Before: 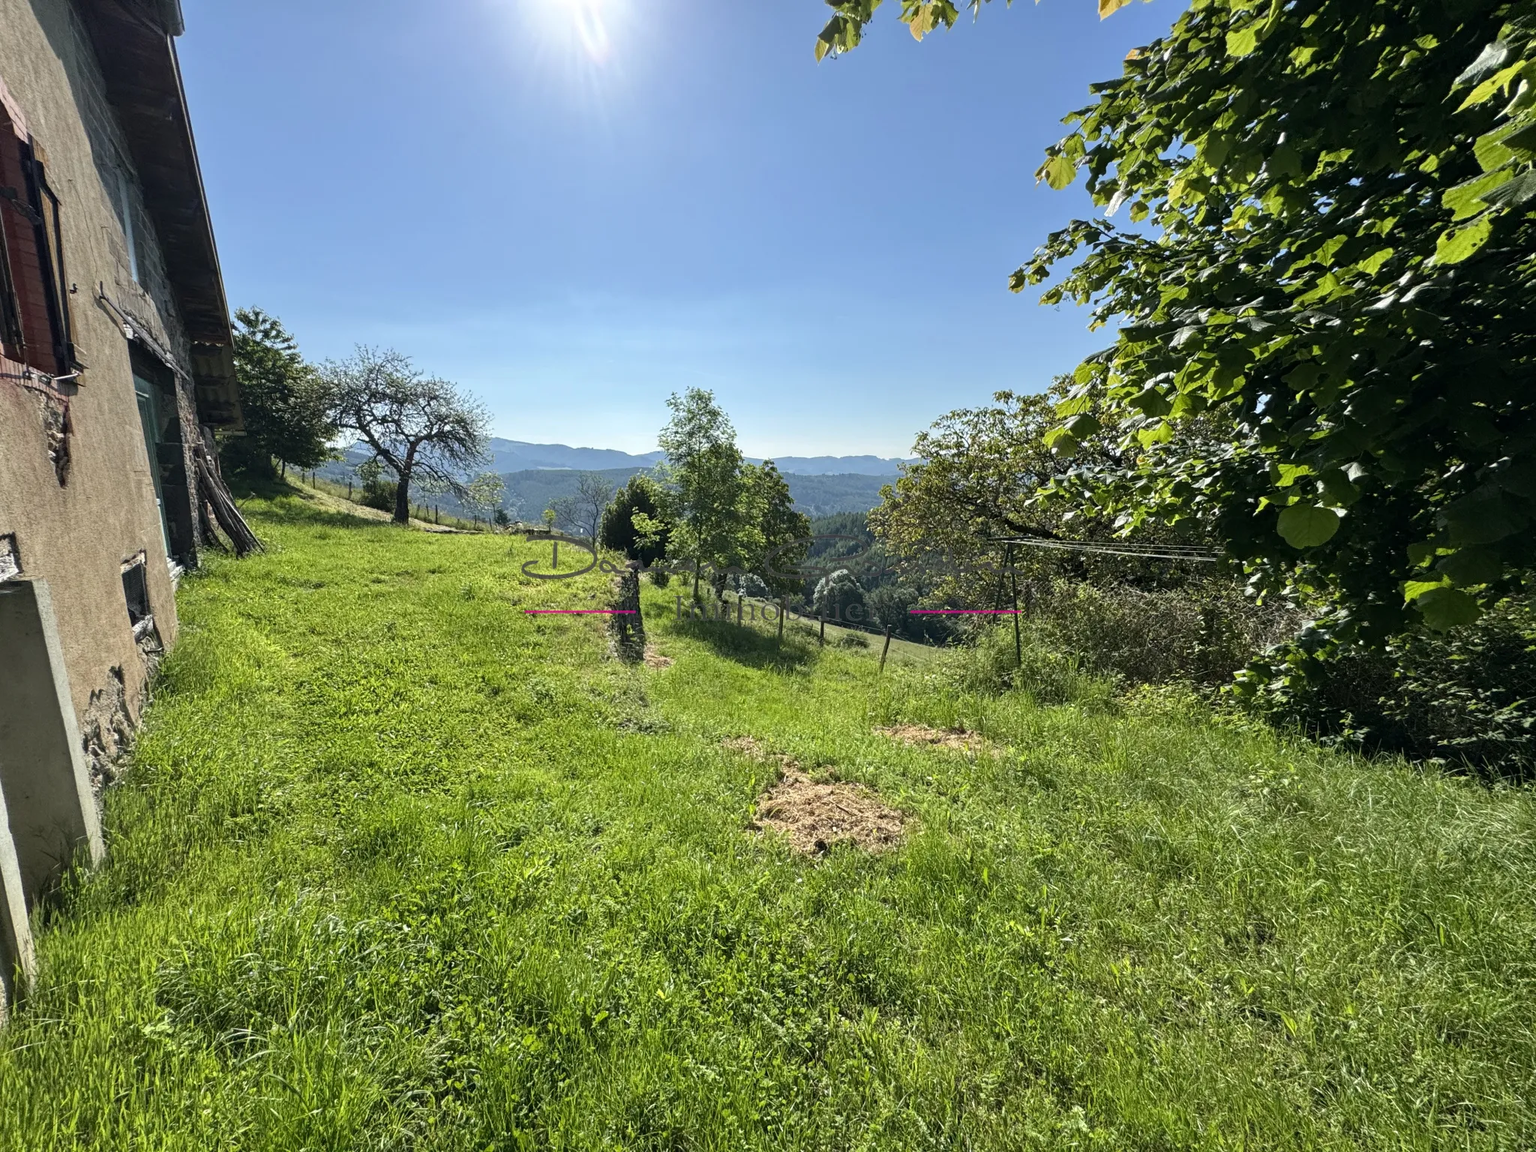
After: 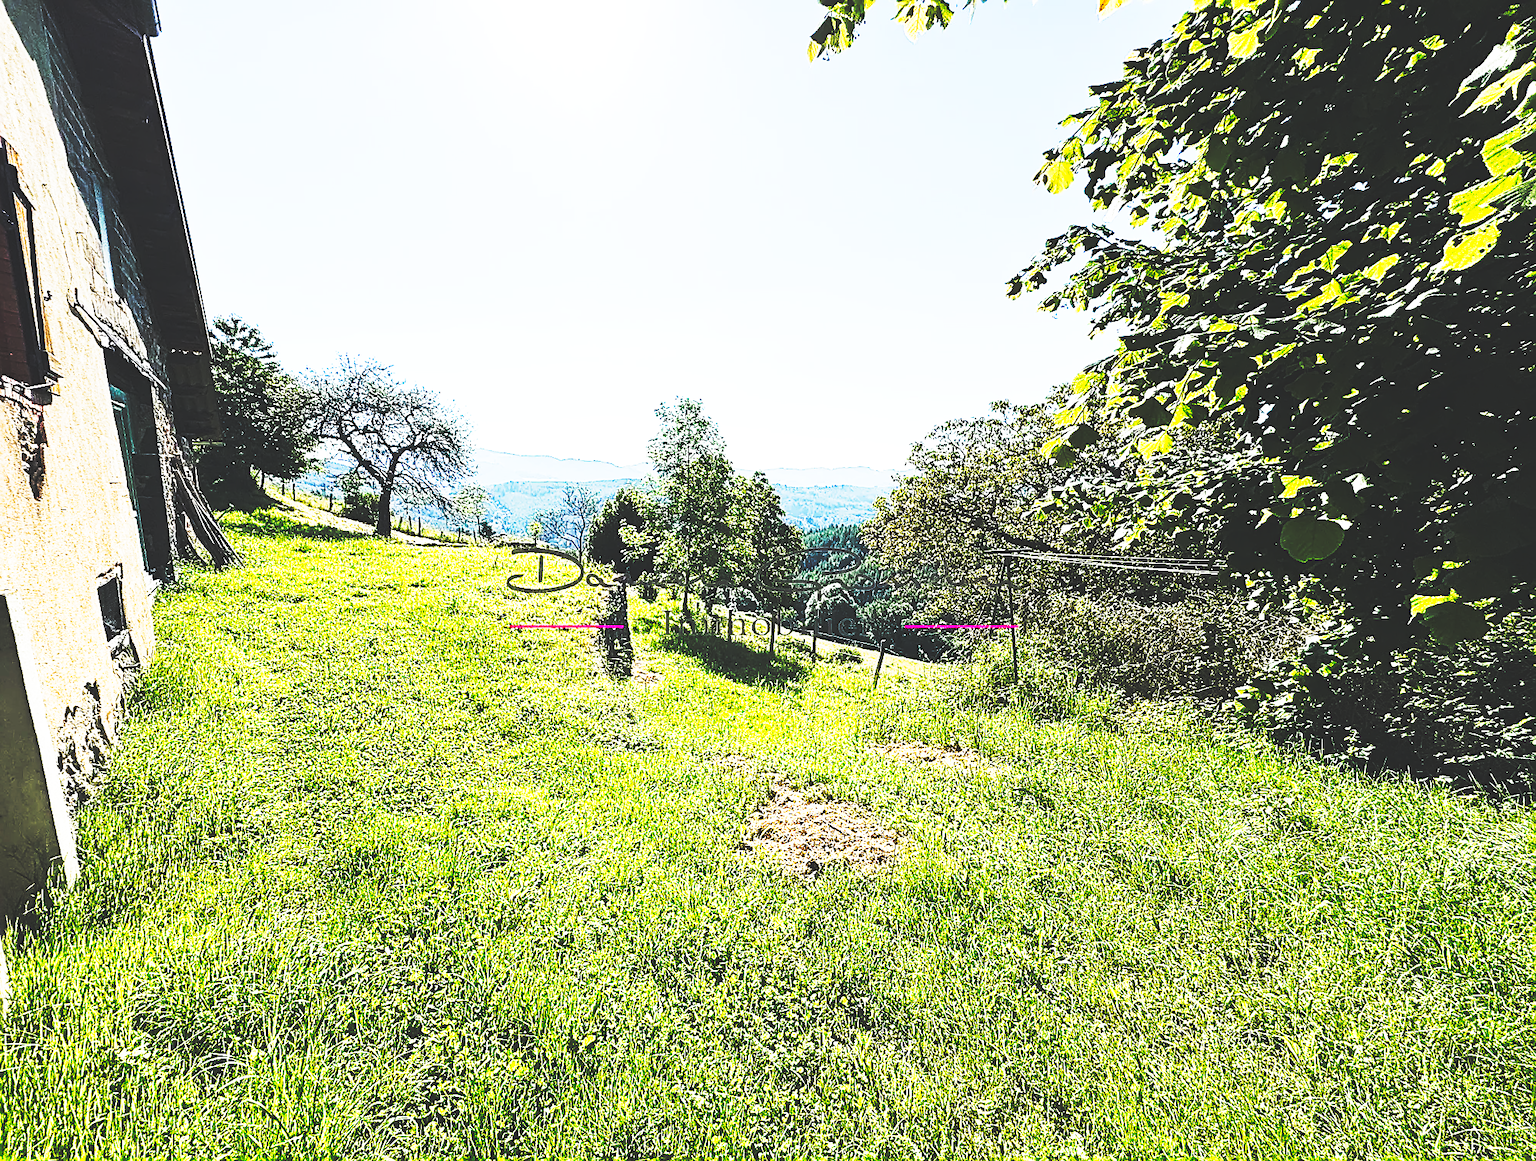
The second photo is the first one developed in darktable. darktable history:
base curve: curves: ch0 [(0, 0.015) (0.085, 0.116) (0.134, 0.298) (0.19, 0.545) (0.296, 0.764) (0.599, 0.982) (1, 1)], preserve colors none
crop and rotate: left 1.759%, right 0.584%, bottom 1.517%
sharpen: radius 1.678, amount 1.303
tone curve: curves: ch0 [(0, 0) (0.003, 0.142) (0.011, 0.142) (0.025, 0.147) (0.044, 0.147) (0.069, 0.152) (0.1, 0.16) (0.136, 0.172) (0.177, 0.193) (0.224, 0.221) (0.277, 0.264) (0.335, 0.322) (0.399, 0.399) (0.468, 0.49) (0.543, 0.593) (0.623, 0.723) (0.709, 0.841) (0.801, 0.925) (0.898, 0.976) (1, 1)], preserve colors none
